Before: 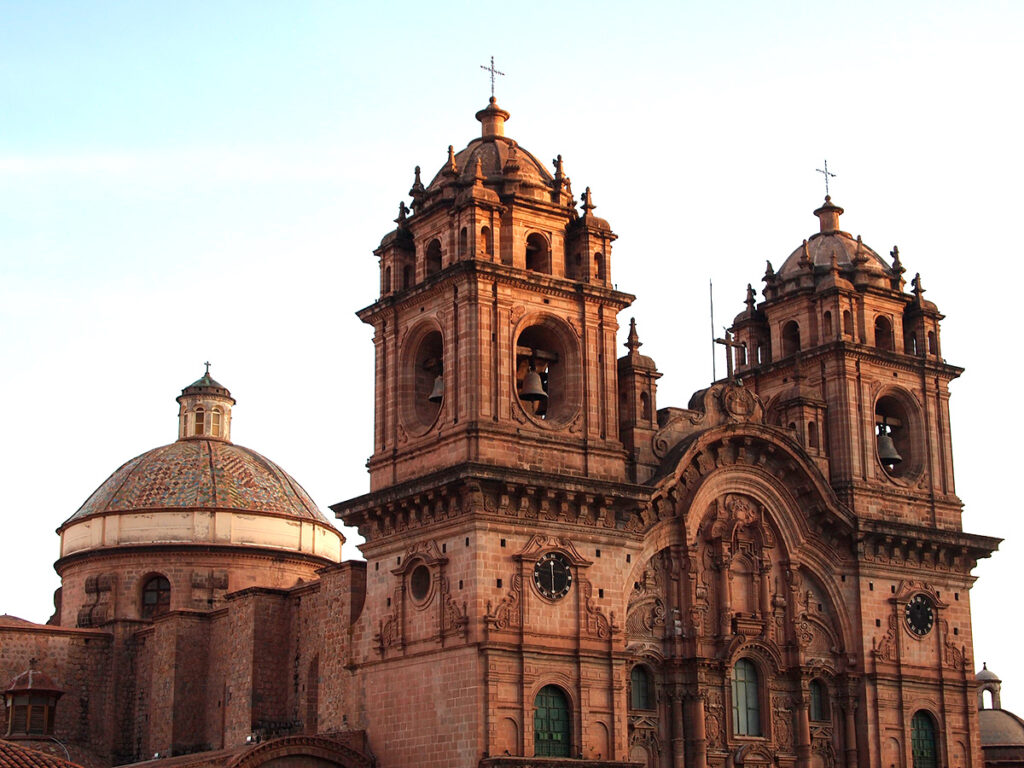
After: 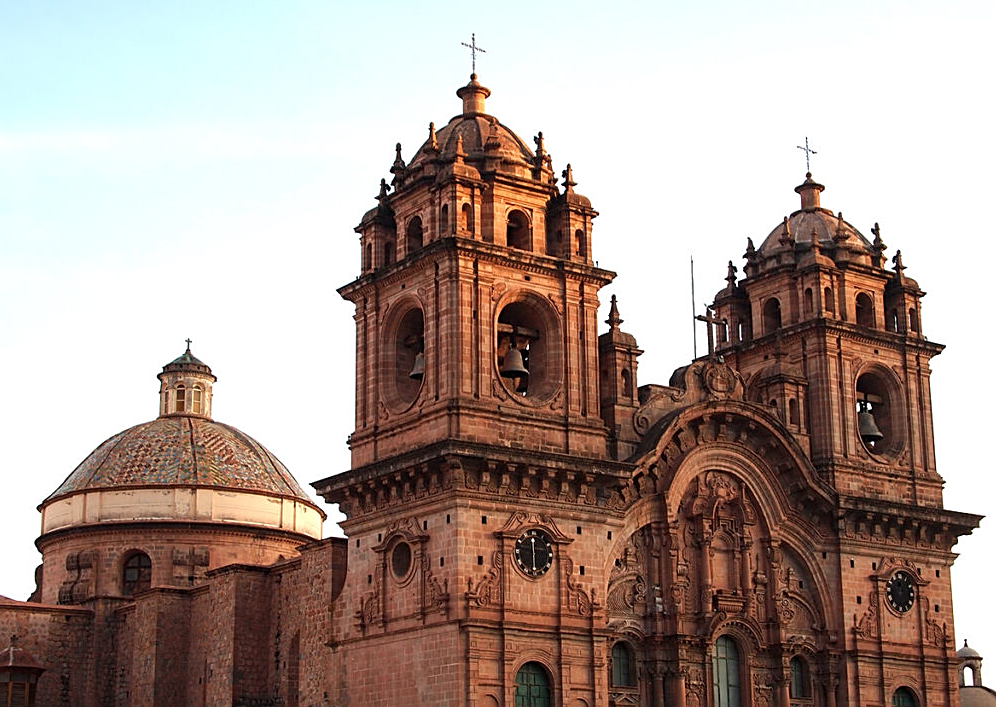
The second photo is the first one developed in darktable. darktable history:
crop: left 1.945%, top 3.103%, right 0.782%, bottom 4.839%
sharpen: amount 0.49
